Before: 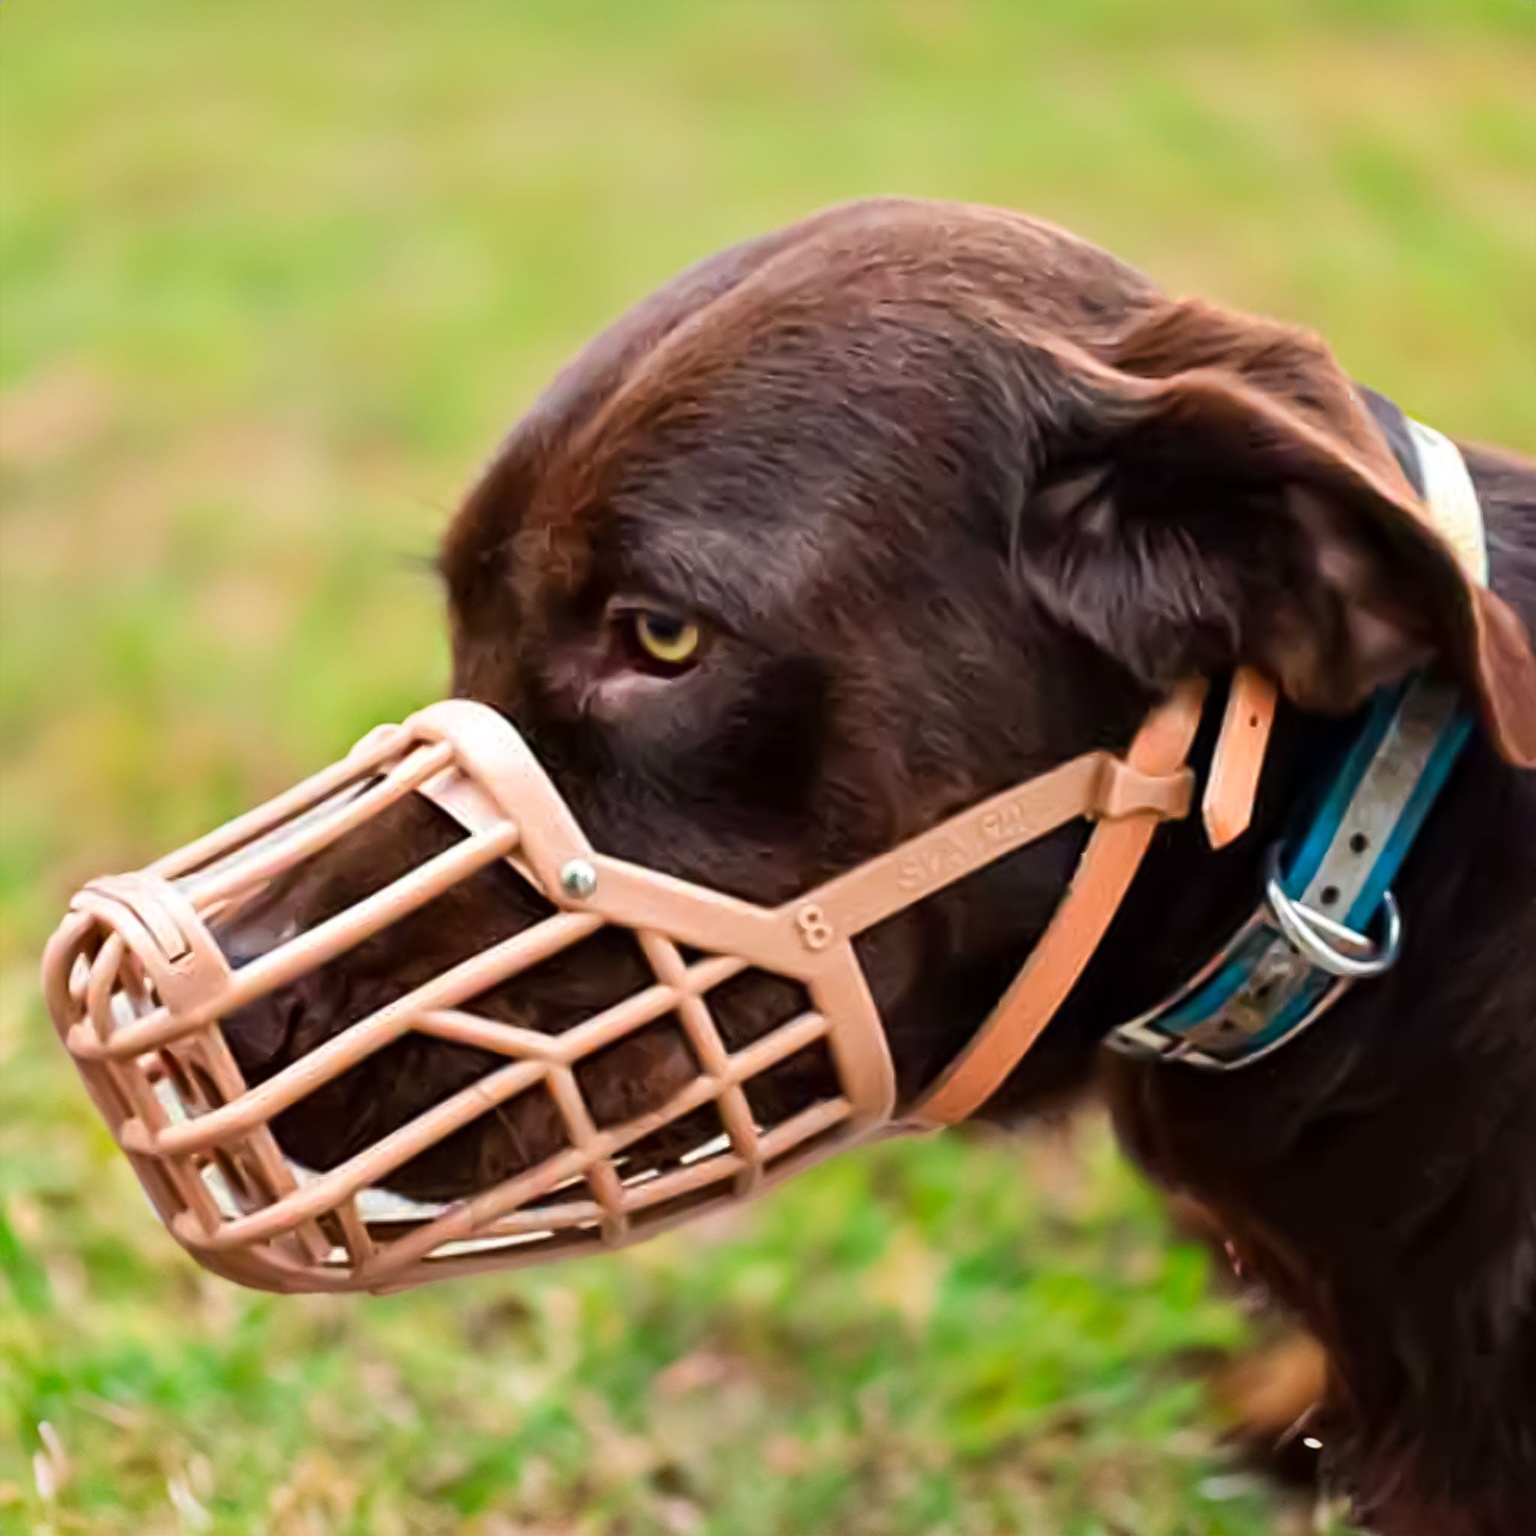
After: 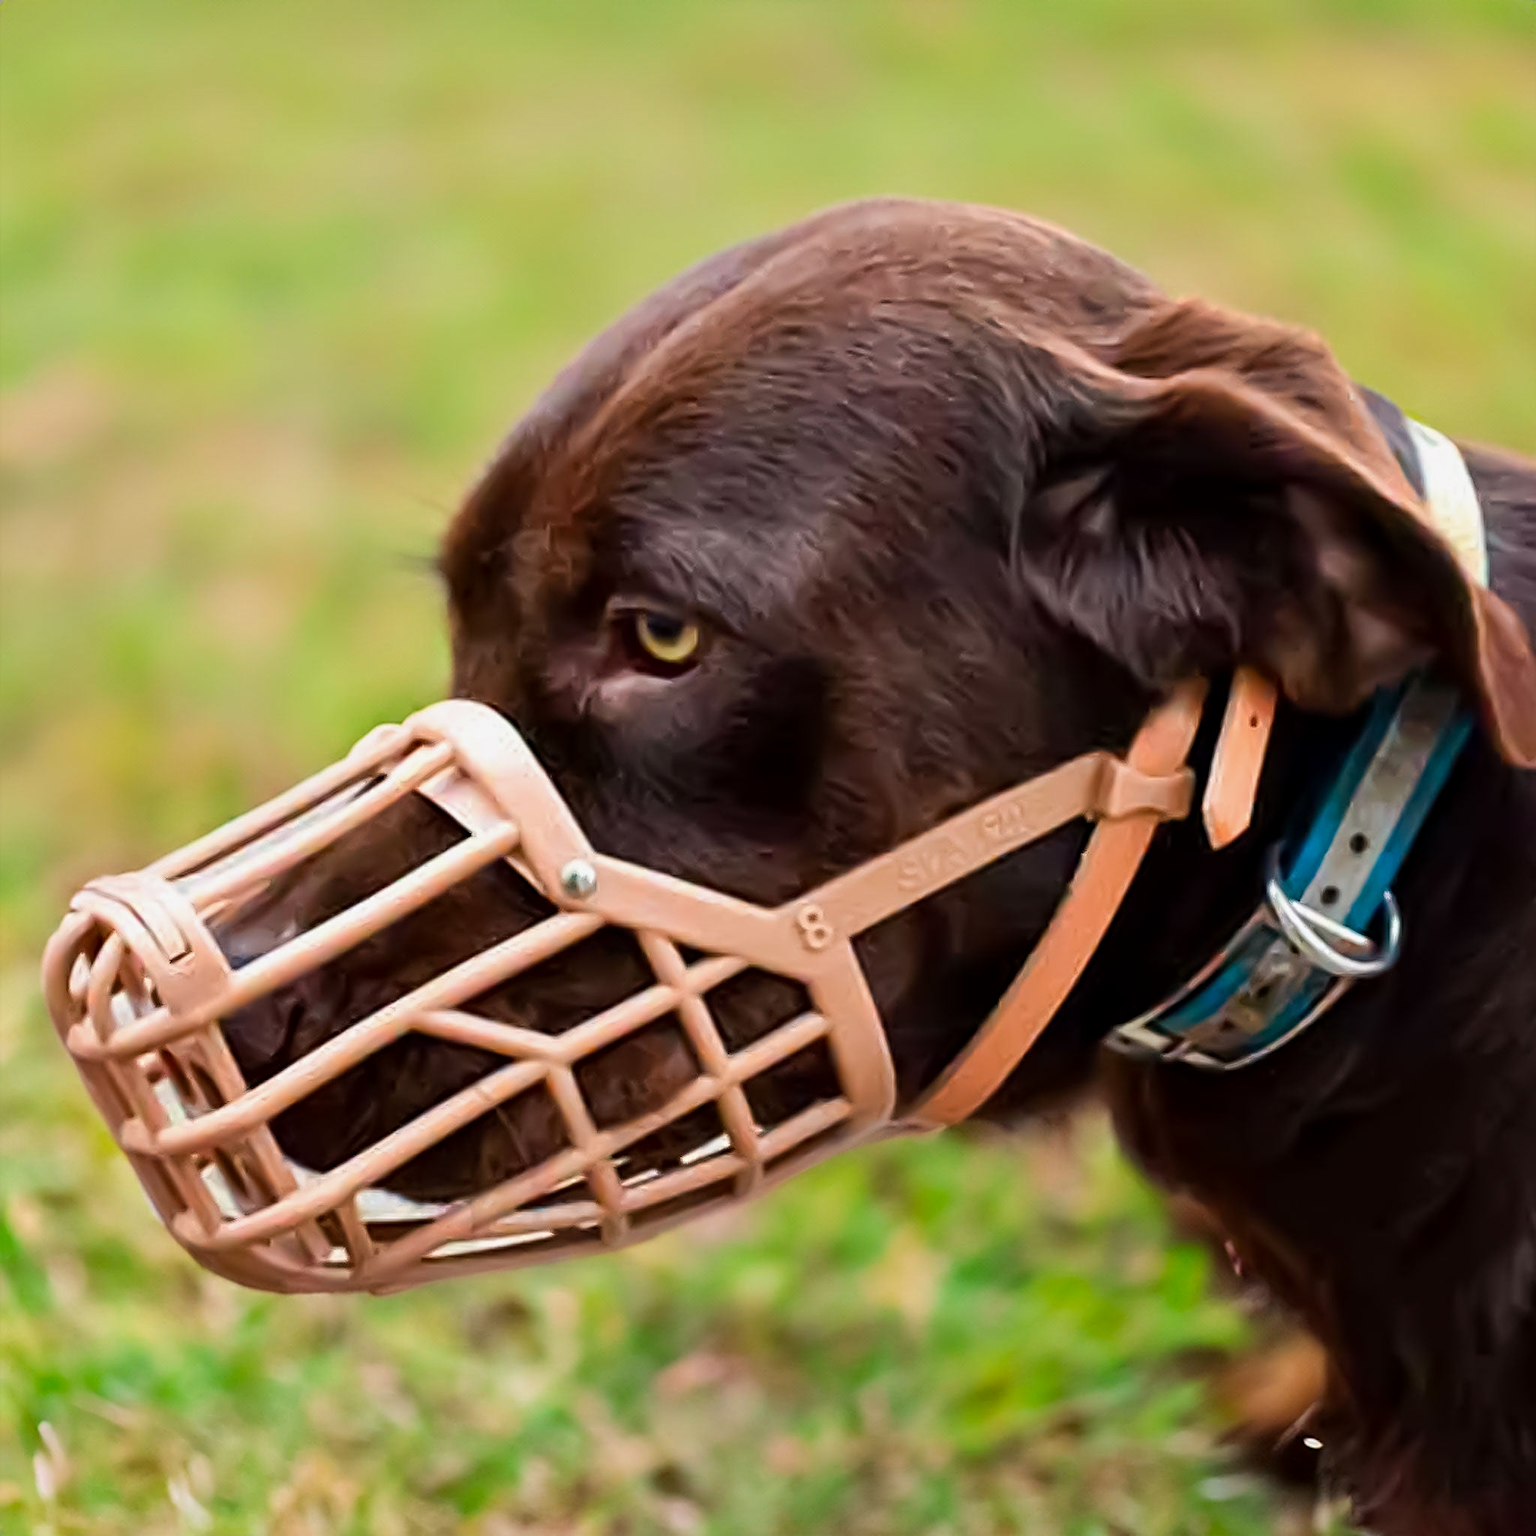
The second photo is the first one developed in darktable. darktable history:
exposure: black level correction 0.001, exposure -0.125 EV, compensate exposure bias true, compensate highlight preservation false
sharpen: on, module defaults
